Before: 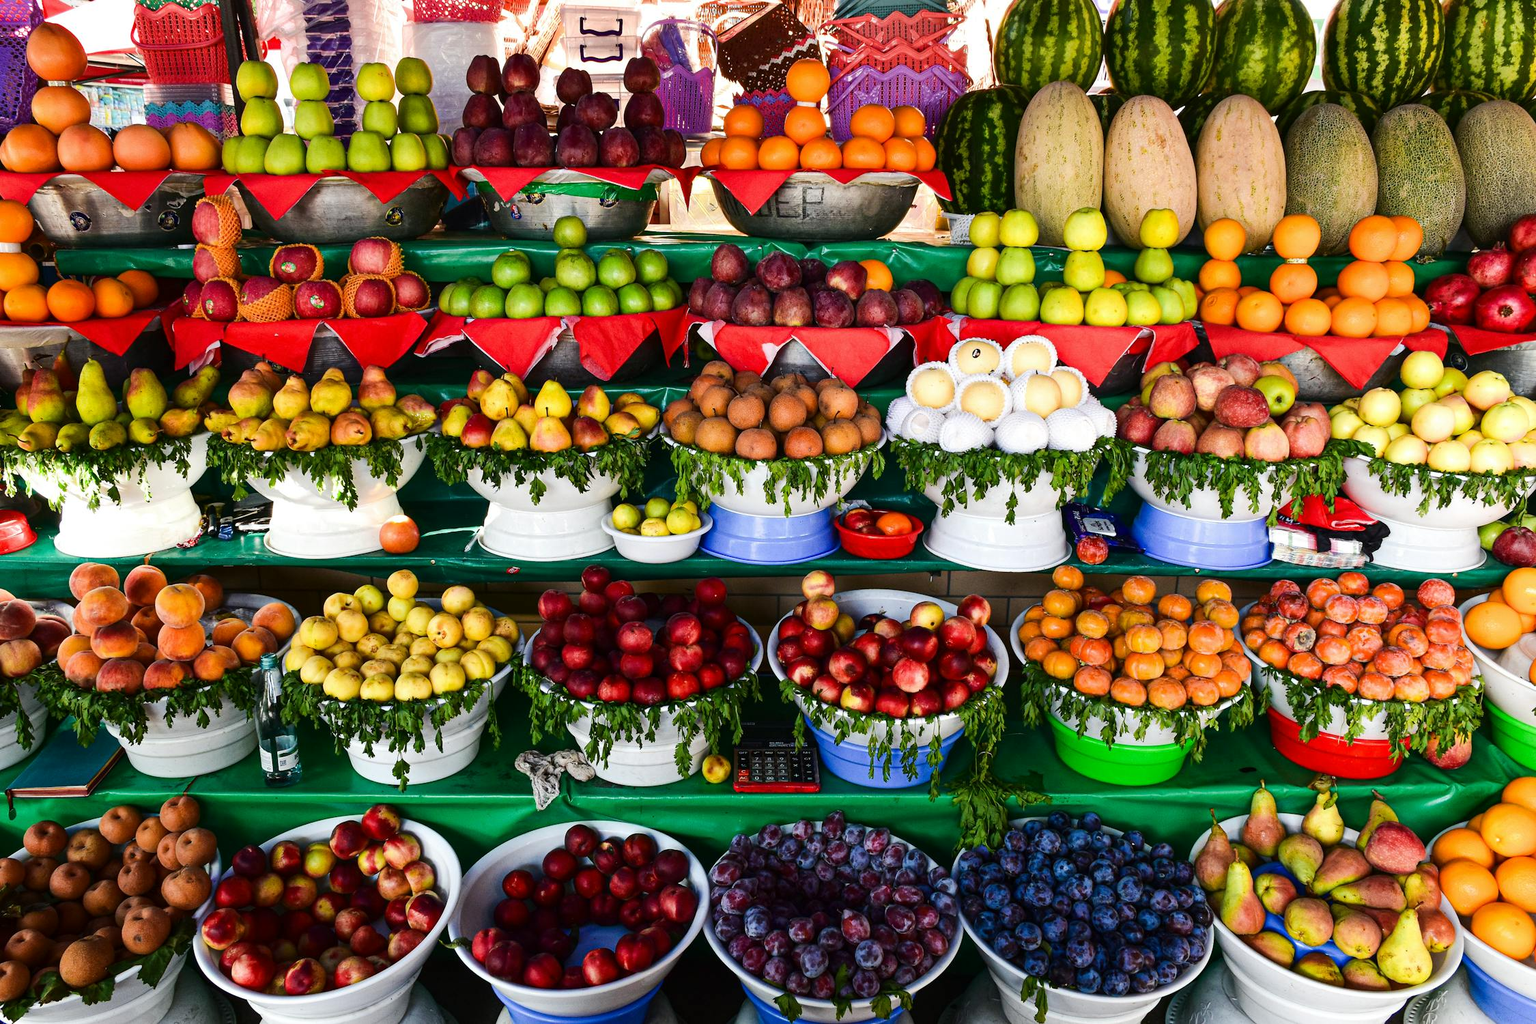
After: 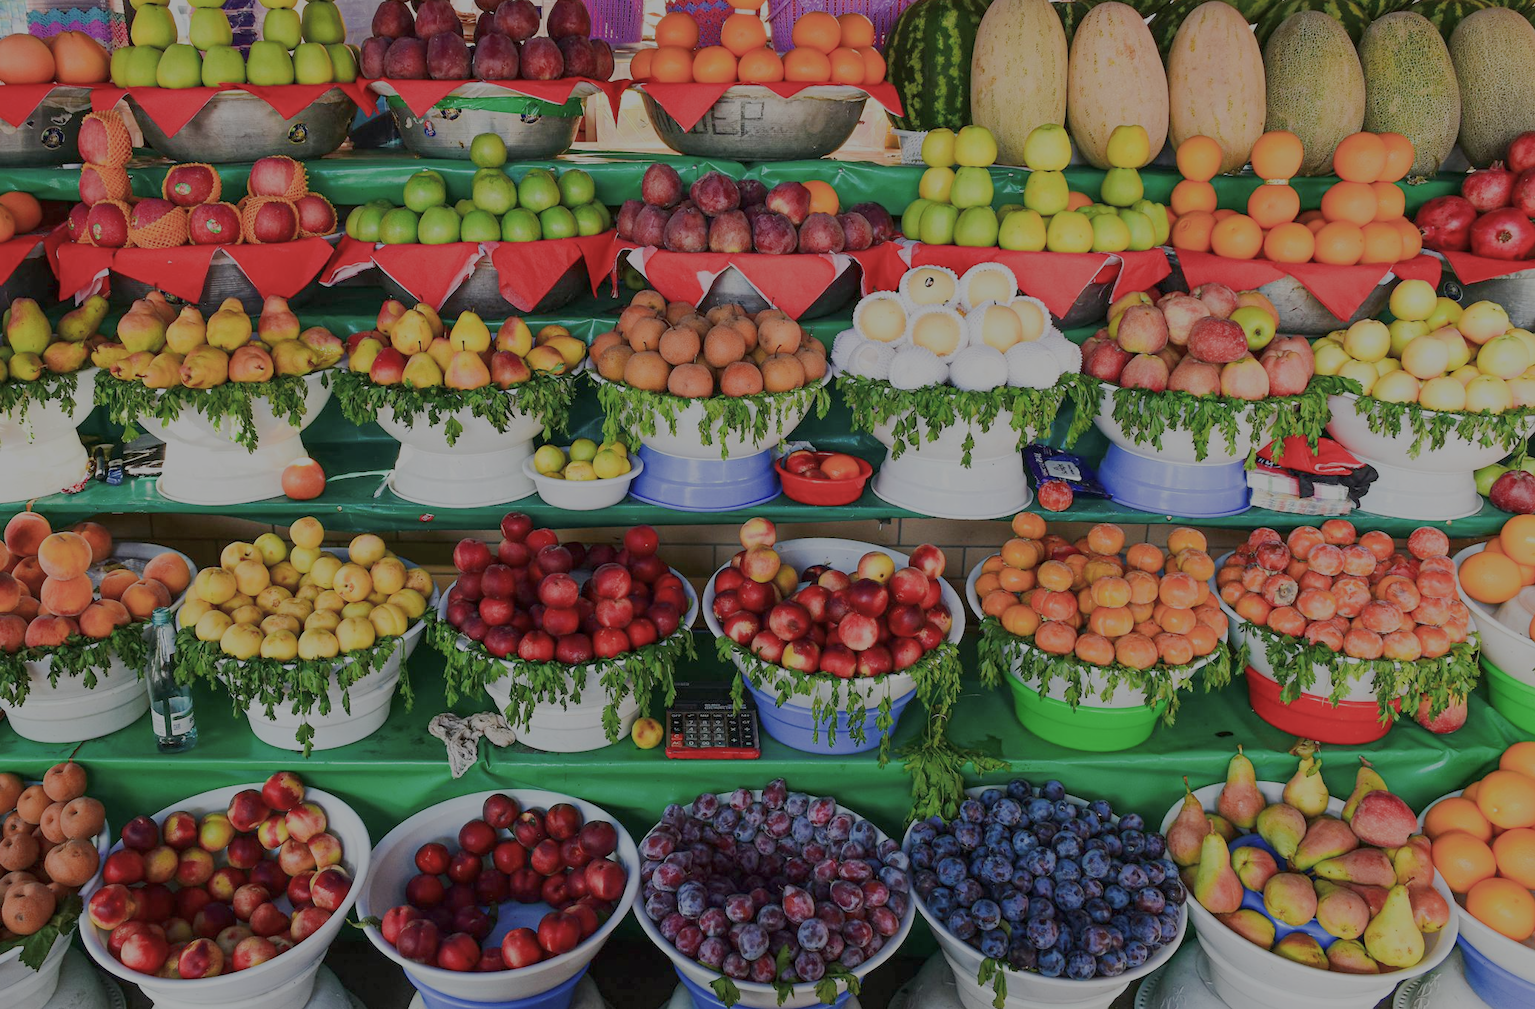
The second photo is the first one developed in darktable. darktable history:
crop and rotate: left 7.849%, top 9.198%
filmic rgb: black relative exposure -13.88 EV, white relative exposure 7.98 EV, hardness 3.74, latitude 50.01%, contrast 0.513, iterations of high-quality reconstruction 10
